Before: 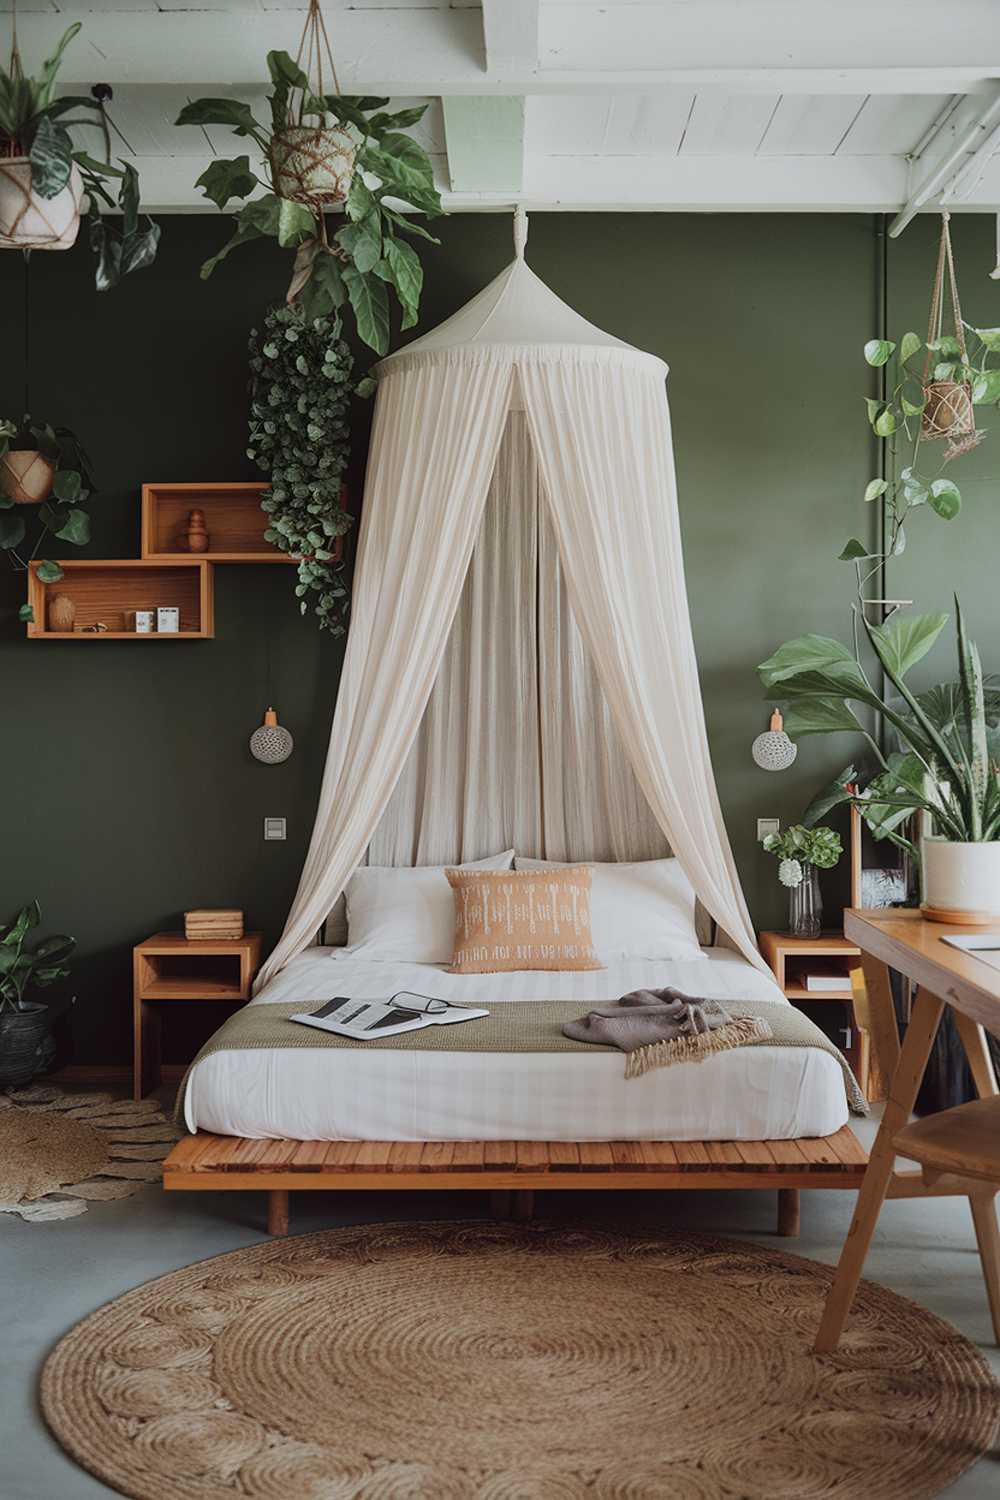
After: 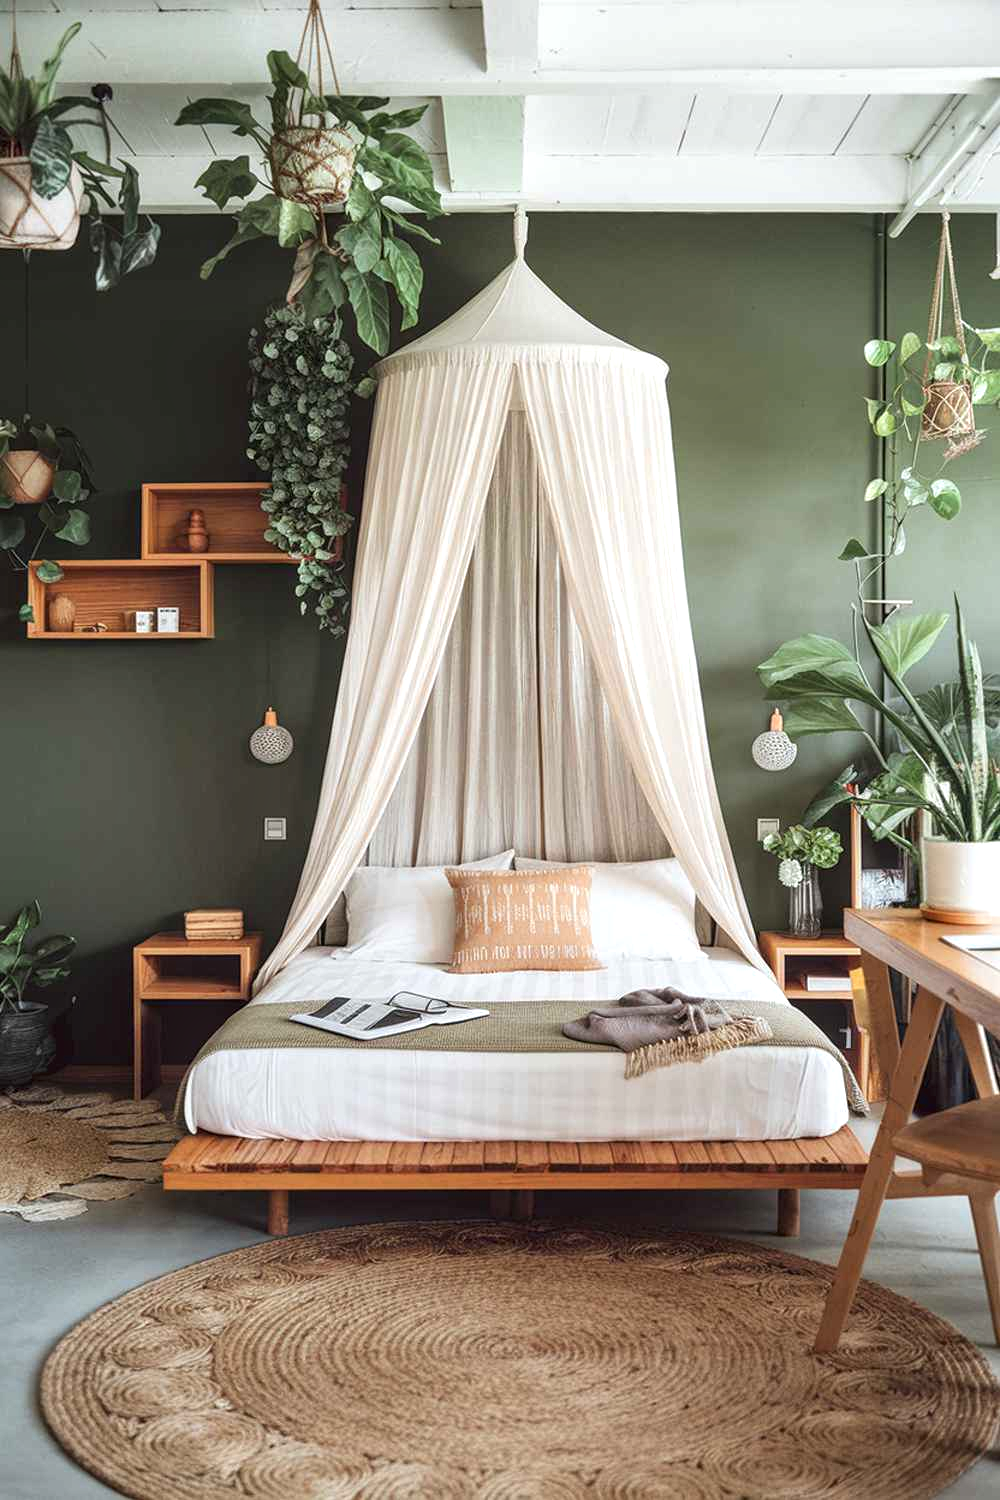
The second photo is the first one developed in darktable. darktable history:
exposure: exposure 0.744 EV, compensate exposure bias true, compensate highlight preservation false
local contrast: on, module defaults
